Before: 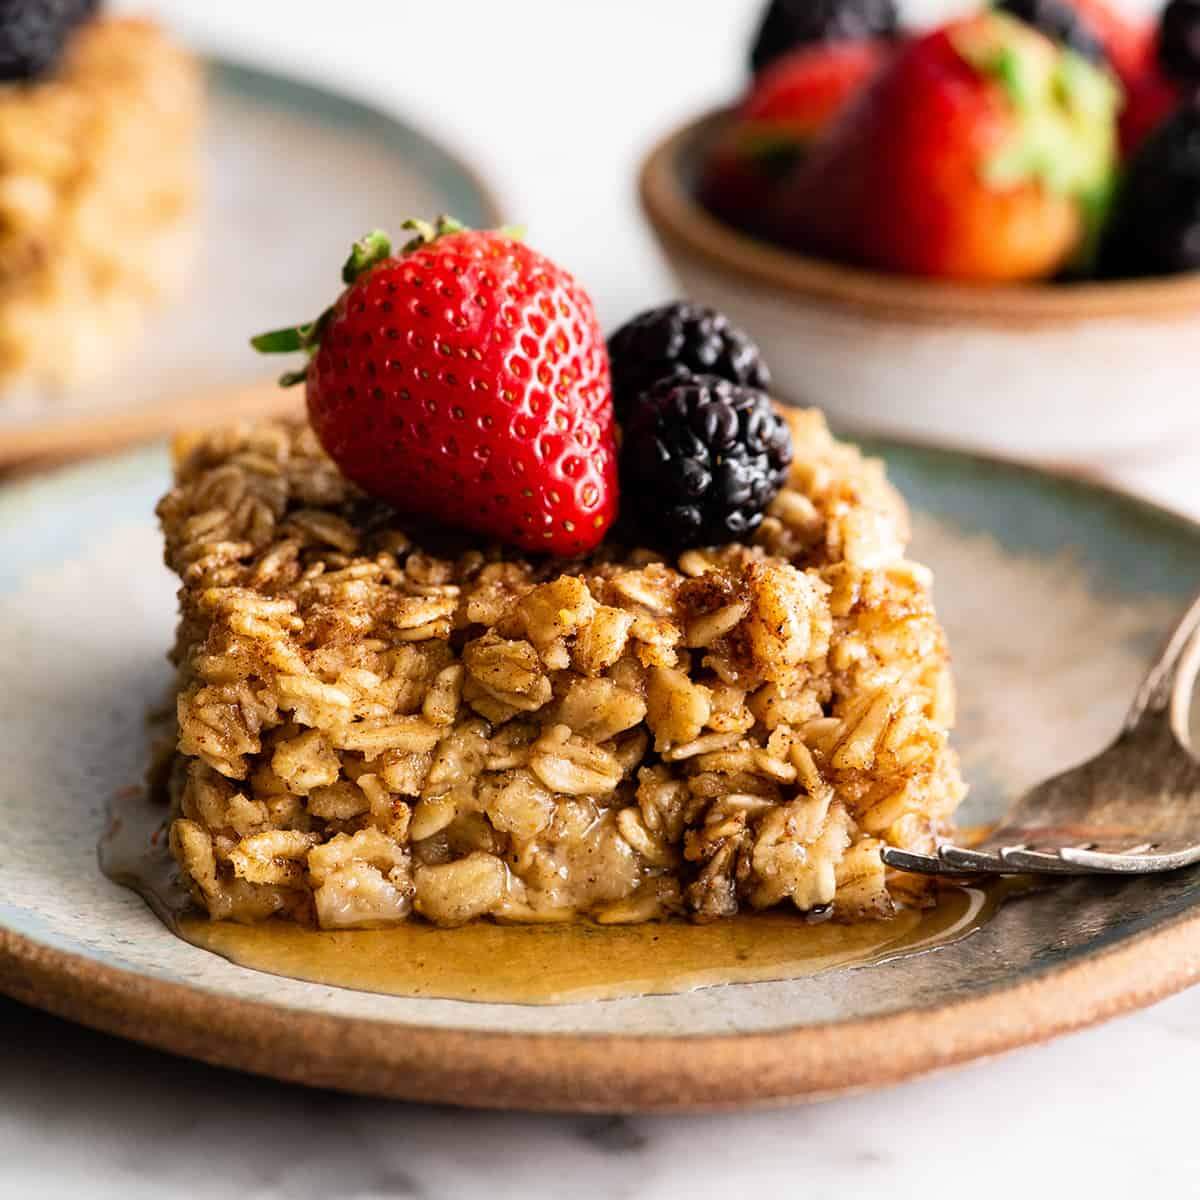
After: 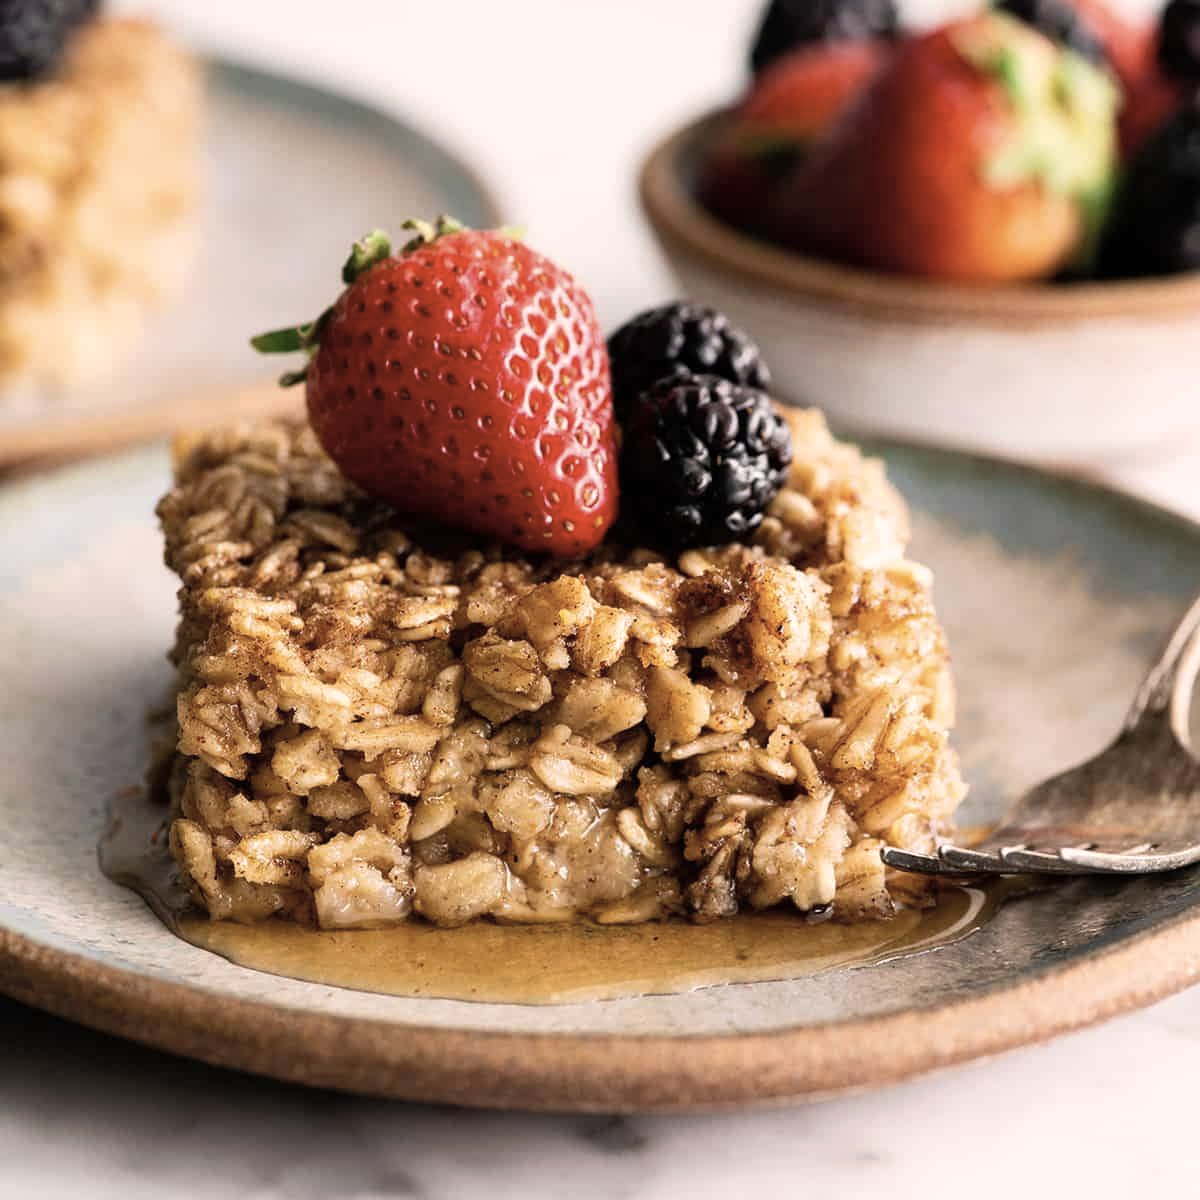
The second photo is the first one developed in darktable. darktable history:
tone equalizer: on, module defaults
color correction: highlights a* 5.59, highlights b* 5.24, saturation 0.68
